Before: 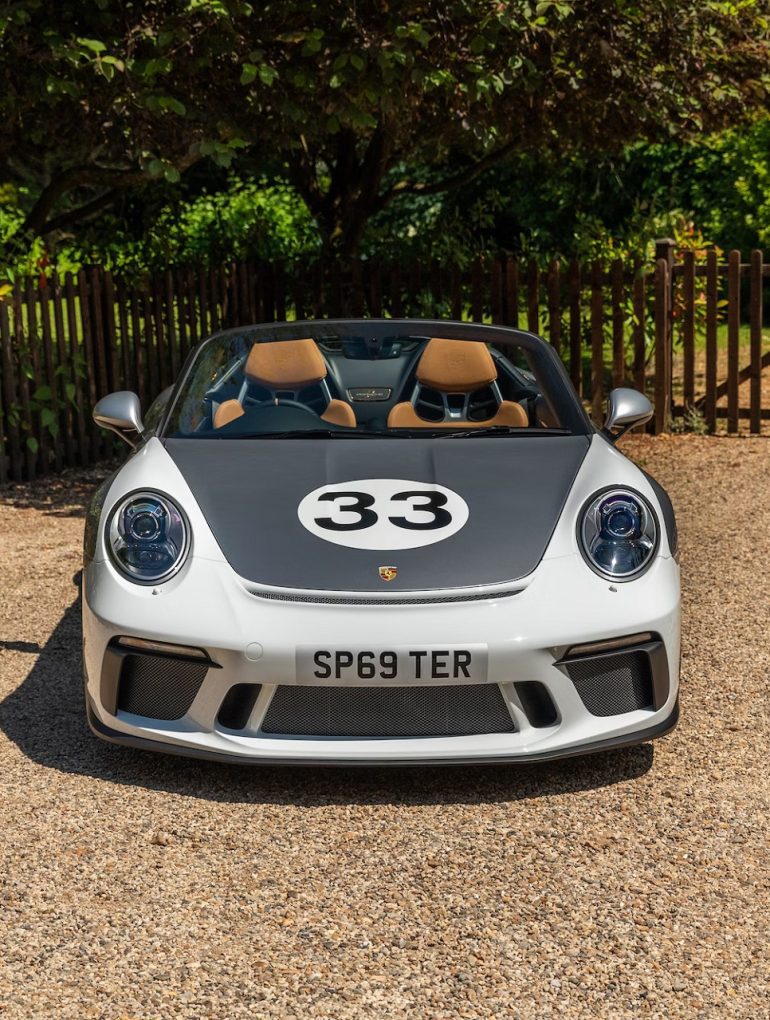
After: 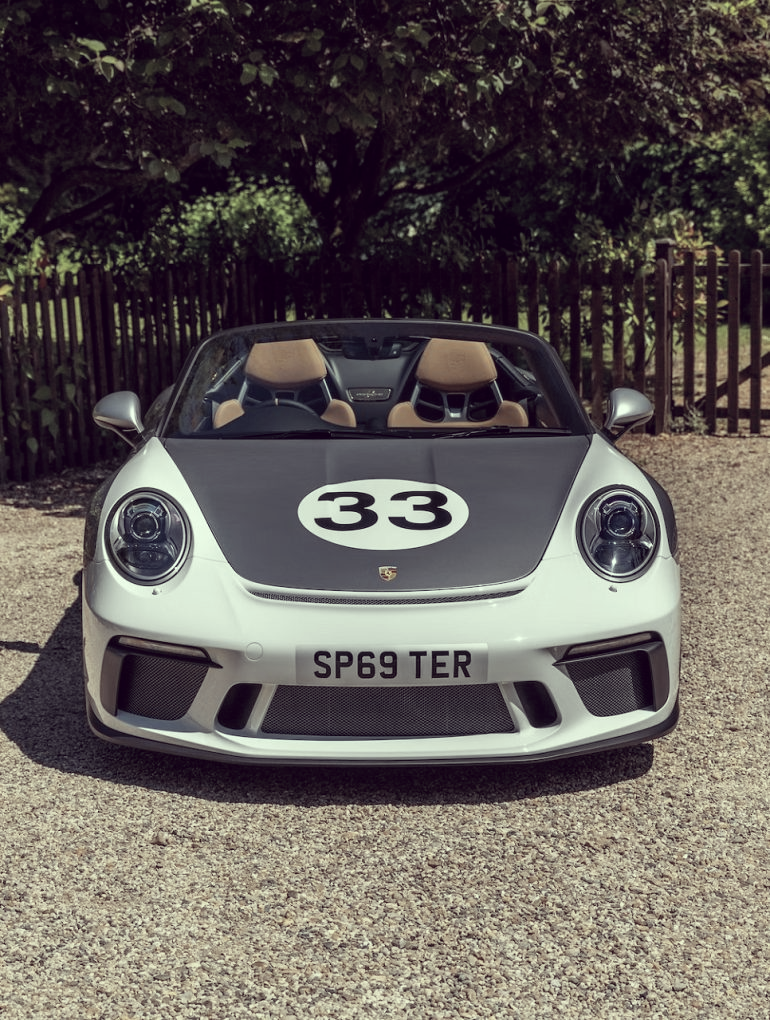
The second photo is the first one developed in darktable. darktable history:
color correction: highlights a* -20.88, highlights b* 20.47, shadows a* 19.94, shadows b* -20.92, saturation 0.426
